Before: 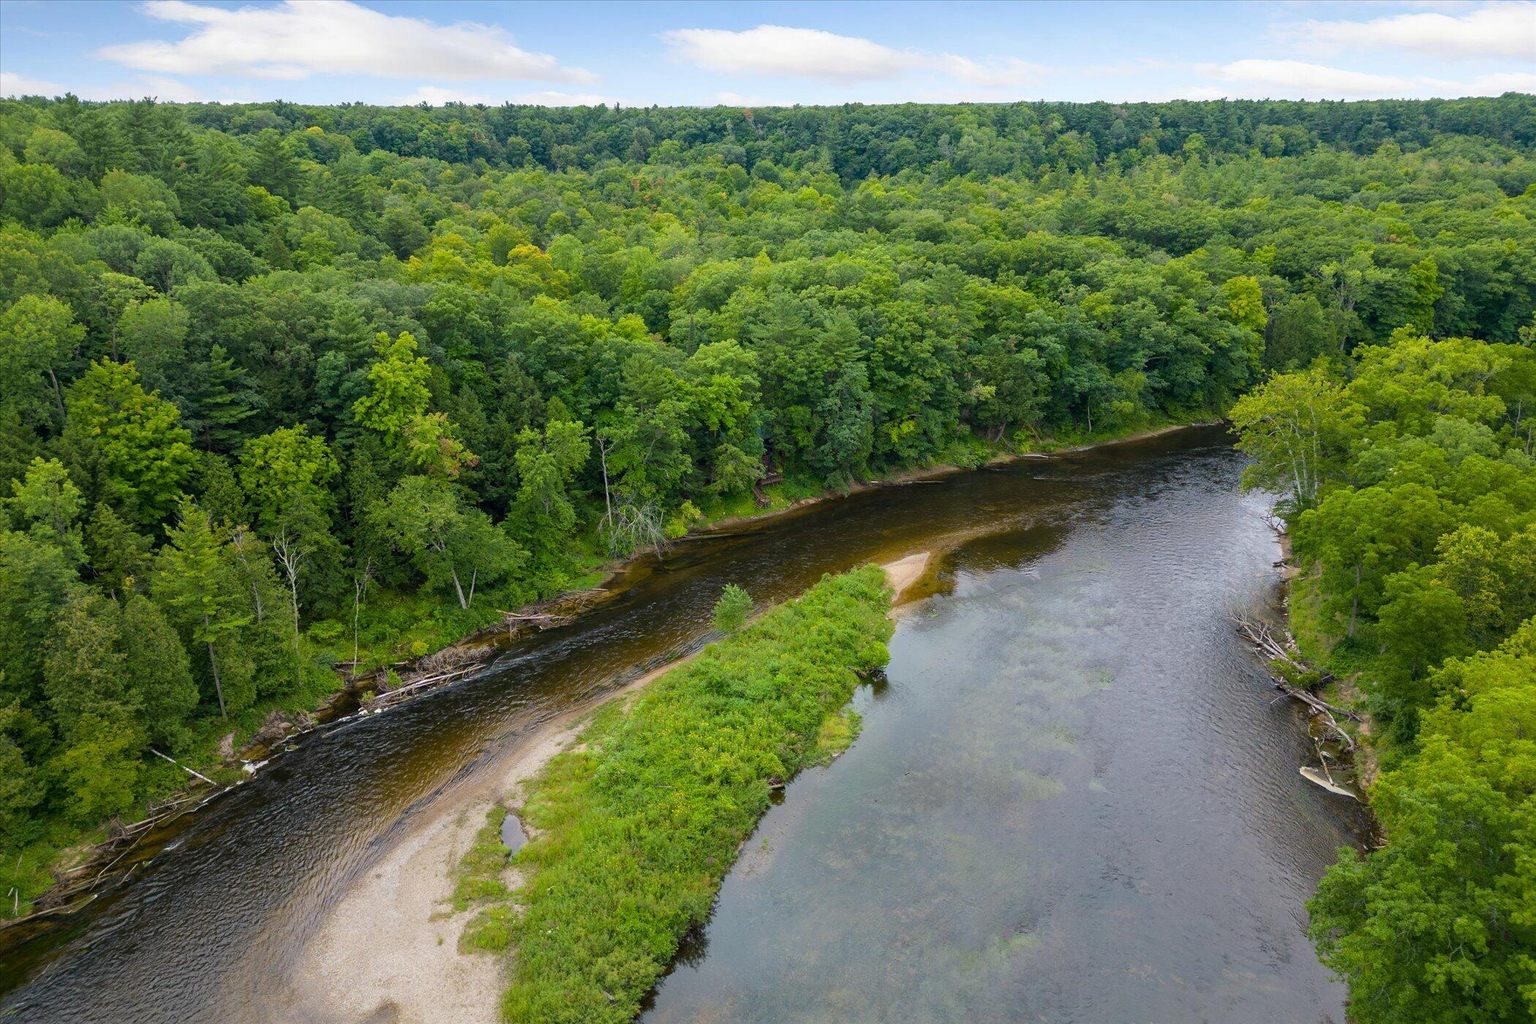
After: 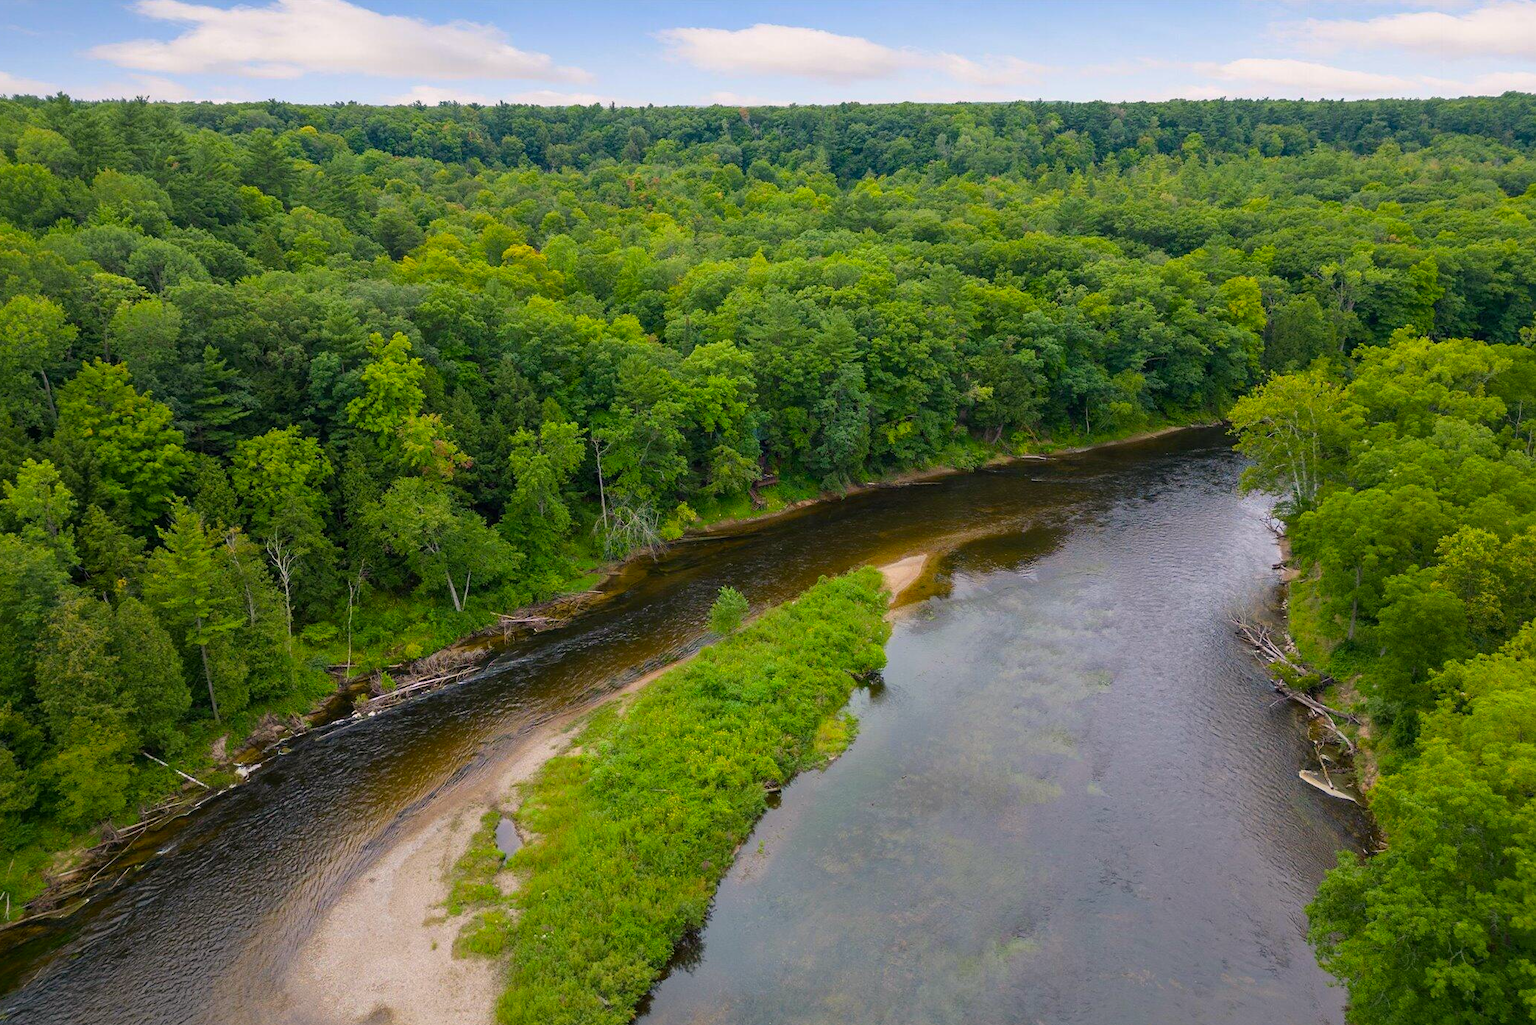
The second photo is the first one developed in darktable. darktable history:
color correction: highlights a* 3.22, highlights b* 1.93, saturation 1.19
crop and rotate: left 0.614%, top 0.179%, bottom 0.309%
exposure: exposure -0.157 EV, compensate highlight preservation false
